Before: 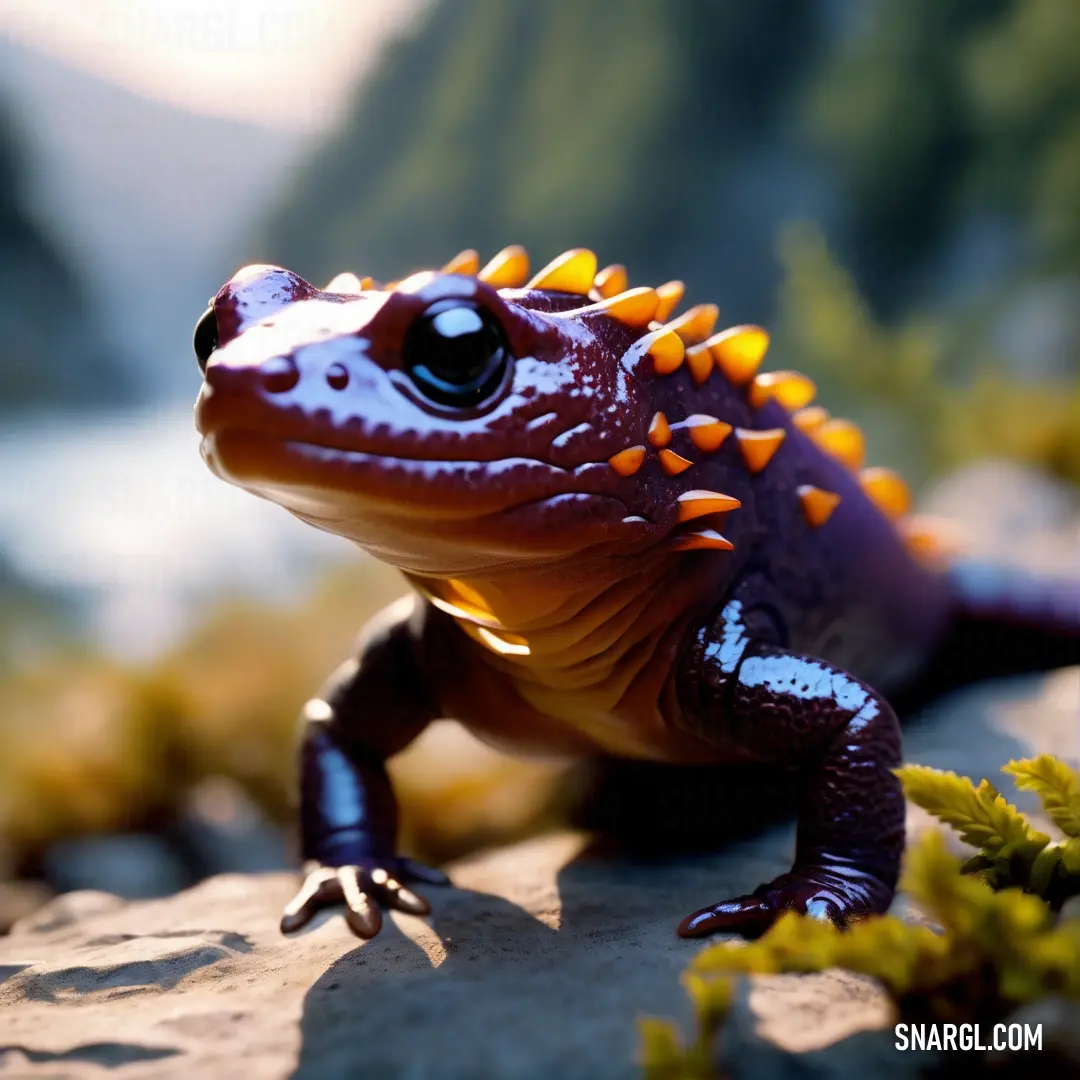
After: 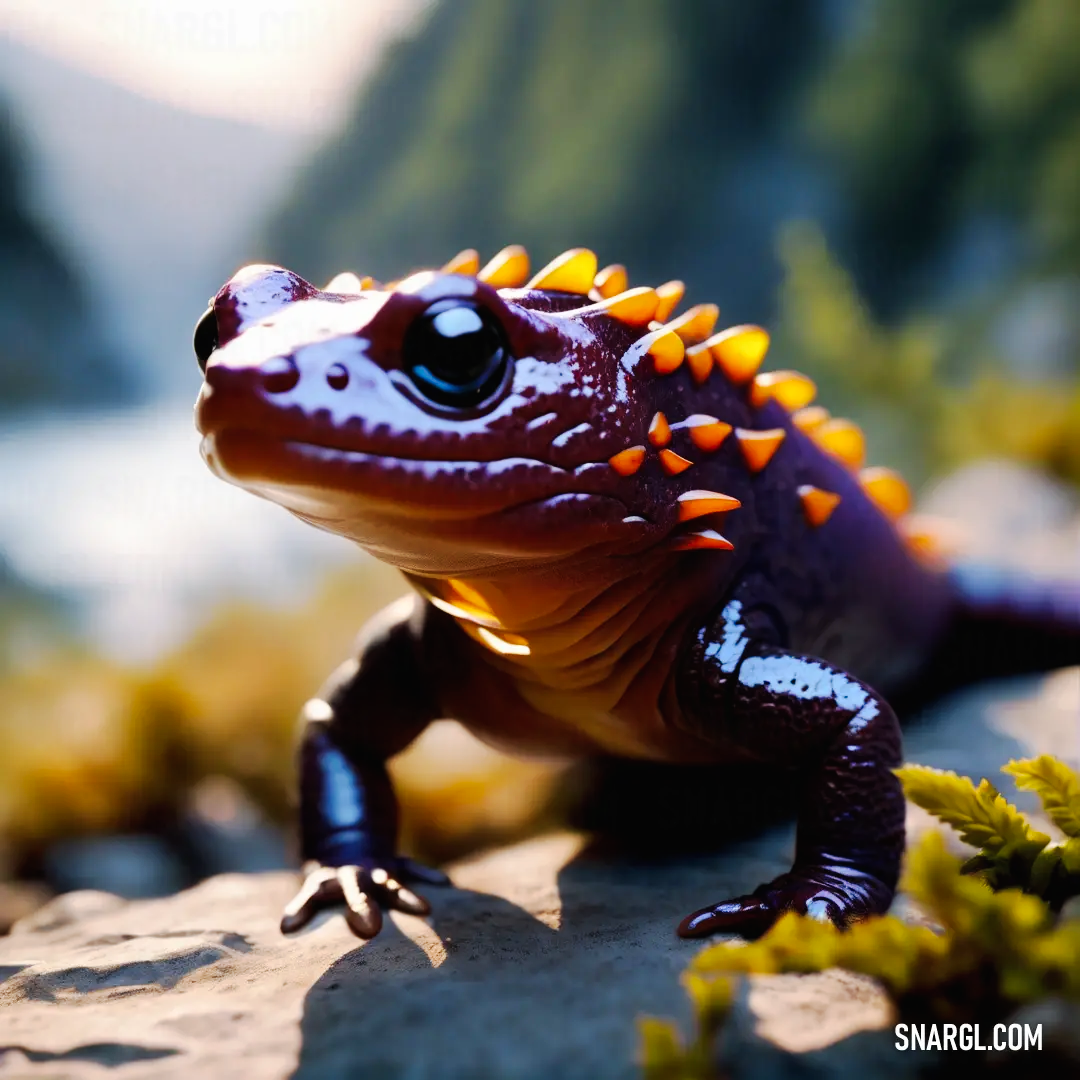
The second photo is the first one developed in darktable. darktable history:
tone curve: curves: ch0 [(0, 0.01) (0.037, 0.032) (0.131, 0.108) (0.275, 0.256) (0.483, 0.512) (0.61, 0.665) (0.696, 0.742) (0.792, 0.819) (0.911, 0.925) (0.997, 0.995)]; ch1 [(0, 0) (0.308, 0.29) (0.425, 0.411) (0.492, 0.488) (0.507, 0.503) (0.53, 0.532) (0.573, 0.586) (0.683, 0.702) (0.746, 0.77) (1, 1)]; ch2 [(0, 0) (0.246, 0.233) (0.36, 0.352) (0.415, 0.415) (0.485, 0.487) (0.502, 0.504) (0.525, 0.518) (0.539, 0.539) (0.587, 0.594) (0.636, 0.652) (0.711, 0.729) (0.845, 0.855) (0.998, 0.977)], preserve colors none
